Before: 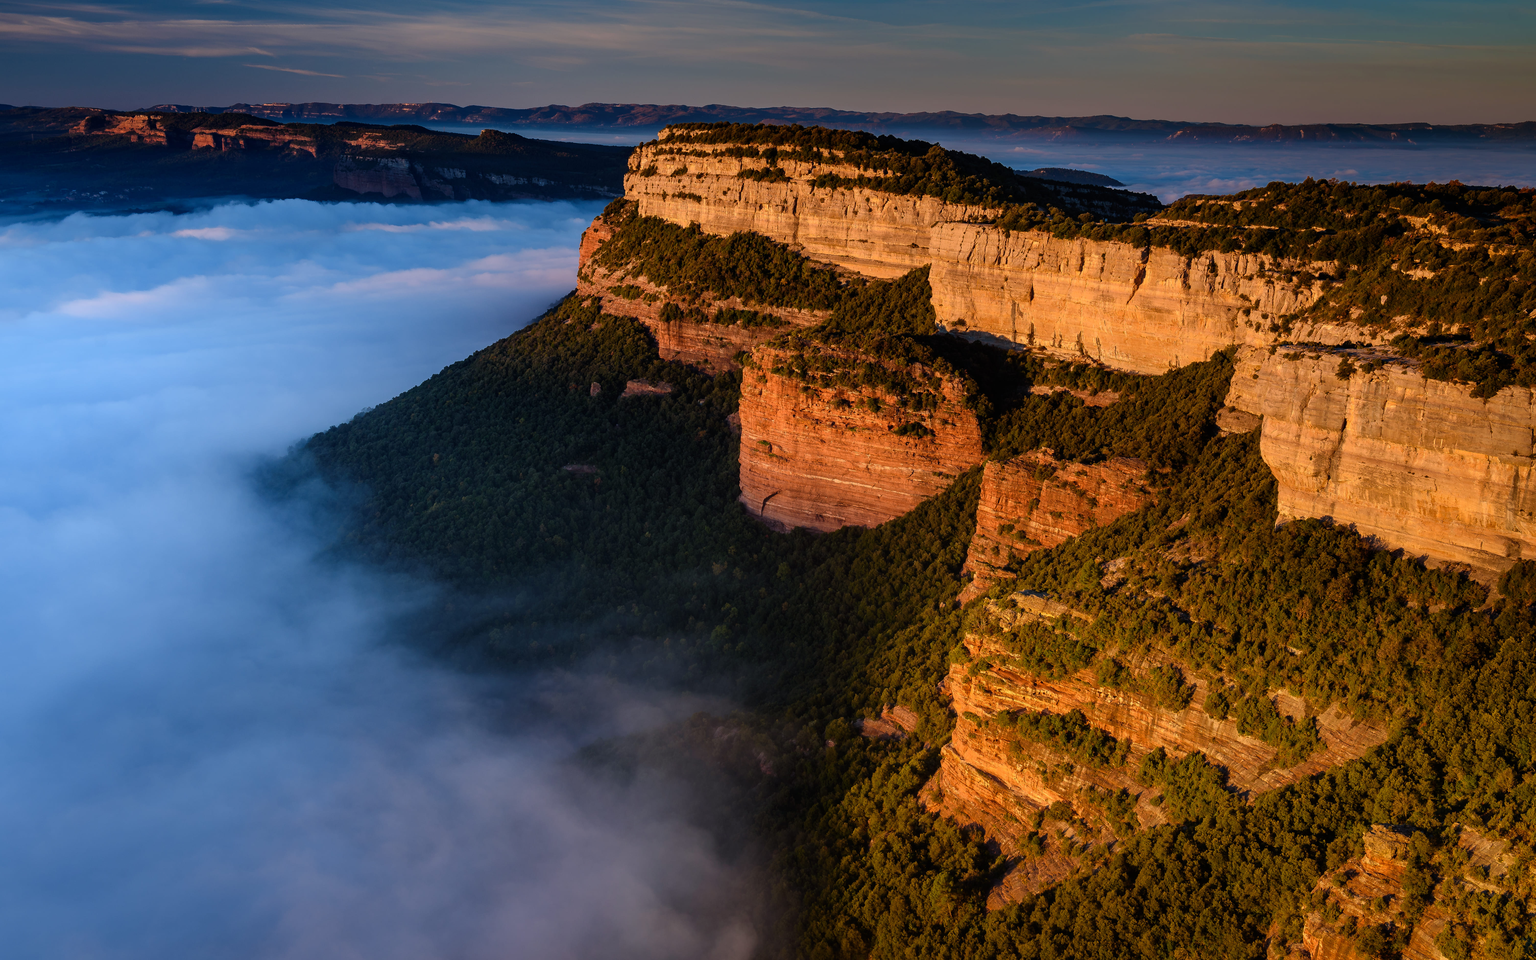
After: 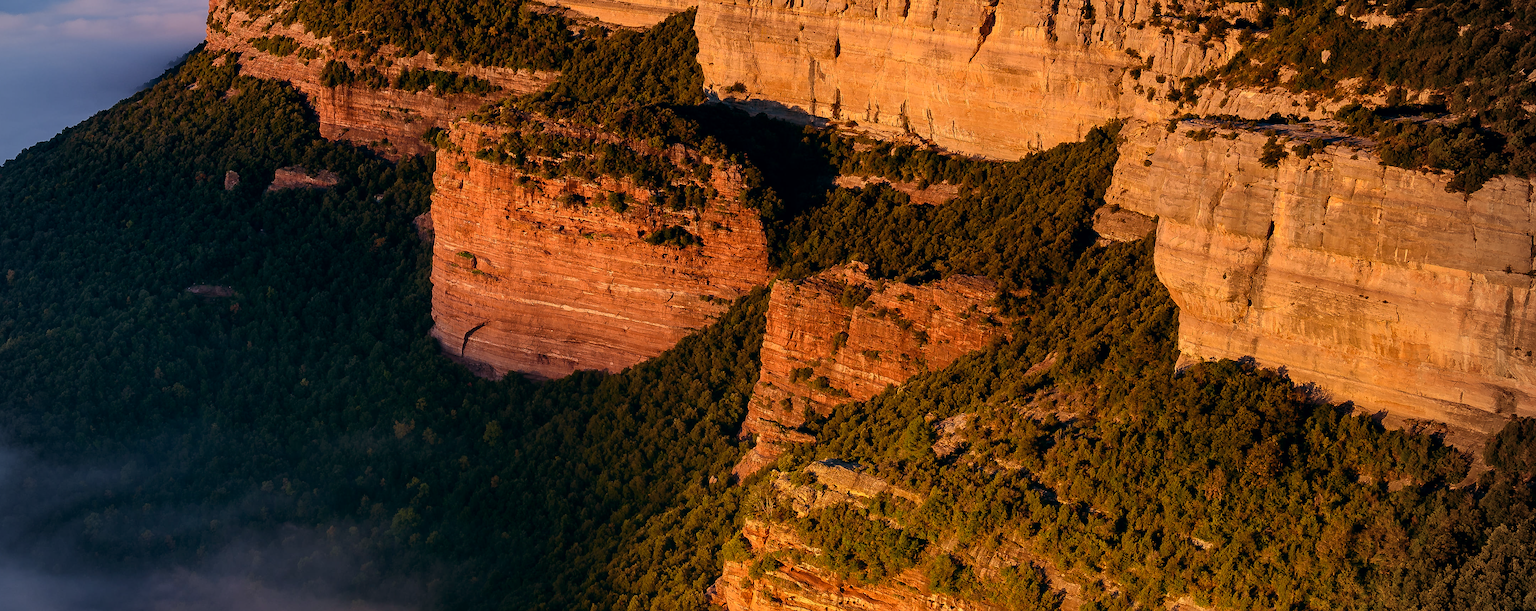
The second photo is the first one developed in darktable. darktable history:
sharpen: amount 0.2
crop and rotate: left 27.938%, top 27.046%, bottom 27.046%
vignetting: fall-off radius 60.92%
color balance: lift [0.998, 0.998, 1.001, 1.002], gamma [0.995, 1.025, 0.992, 0.975], gain [0.995, 1.02, 0.997, 0.98]
